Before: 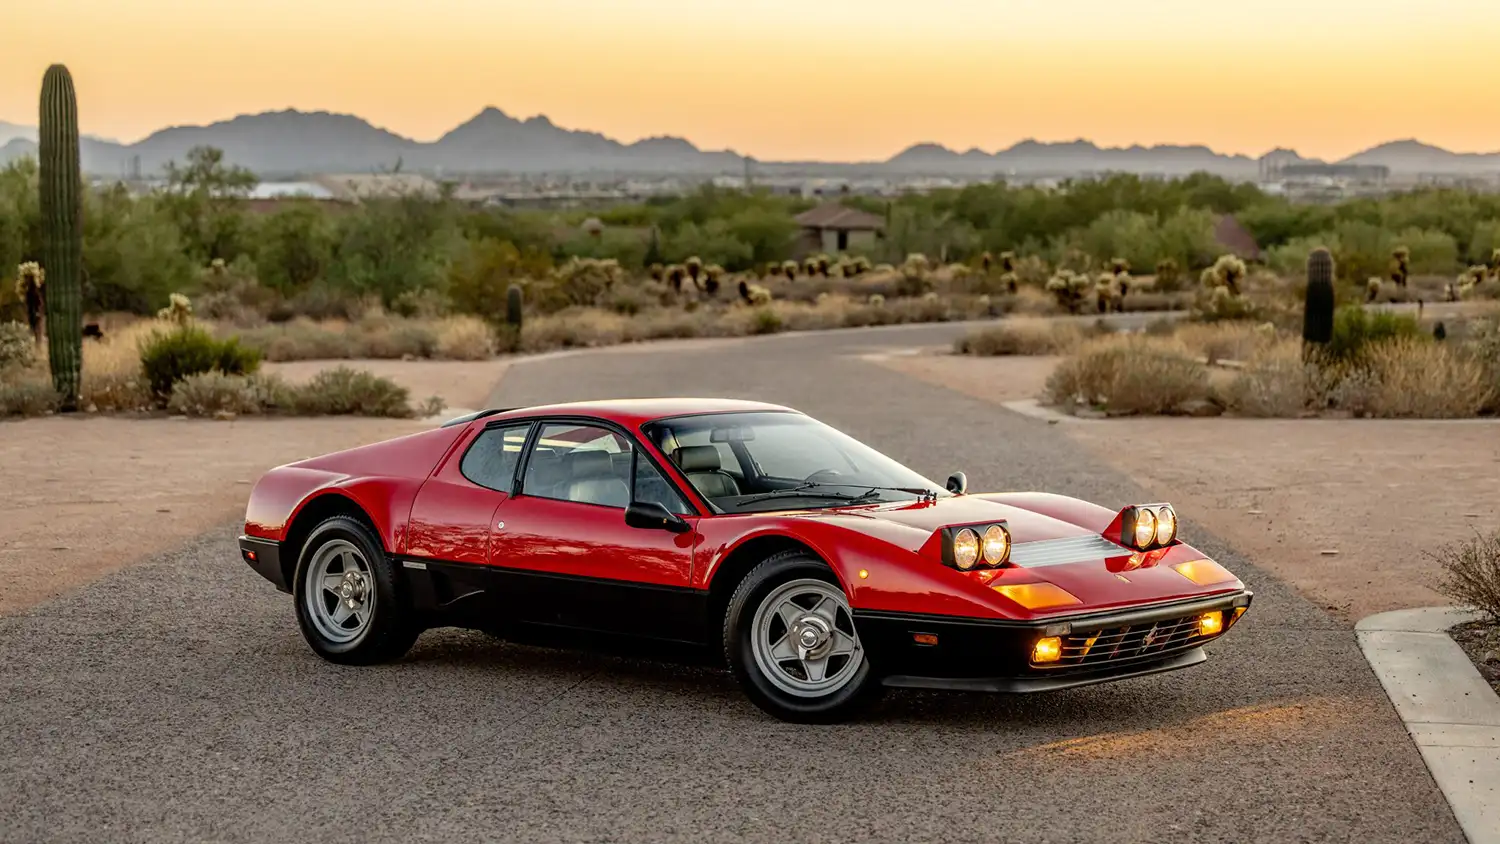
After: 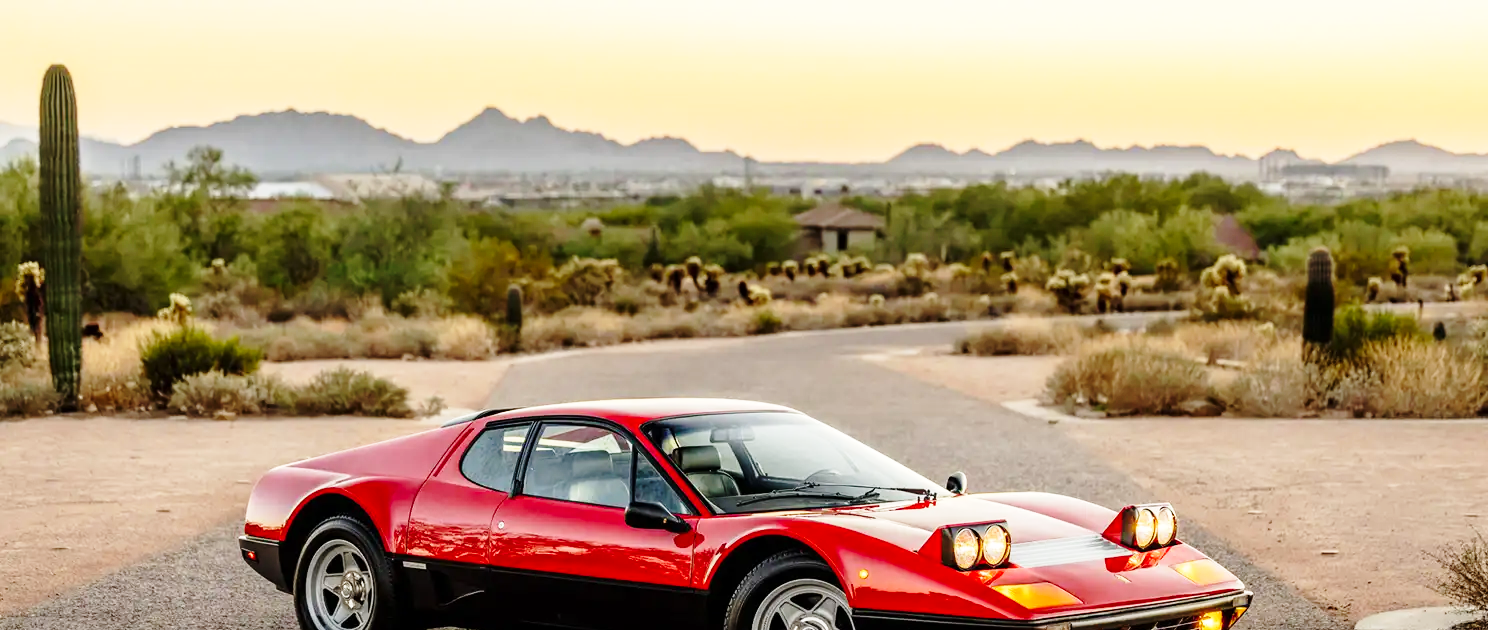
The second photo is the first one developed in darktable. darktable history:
crop: bottom 24.981%
base curve: curves: ch0 [(0, 0) (0.028, 0.03) (0.121, 0.232) (0.46, 0.748) (0.859, 0.968) (1, 1)], preserve colors none
